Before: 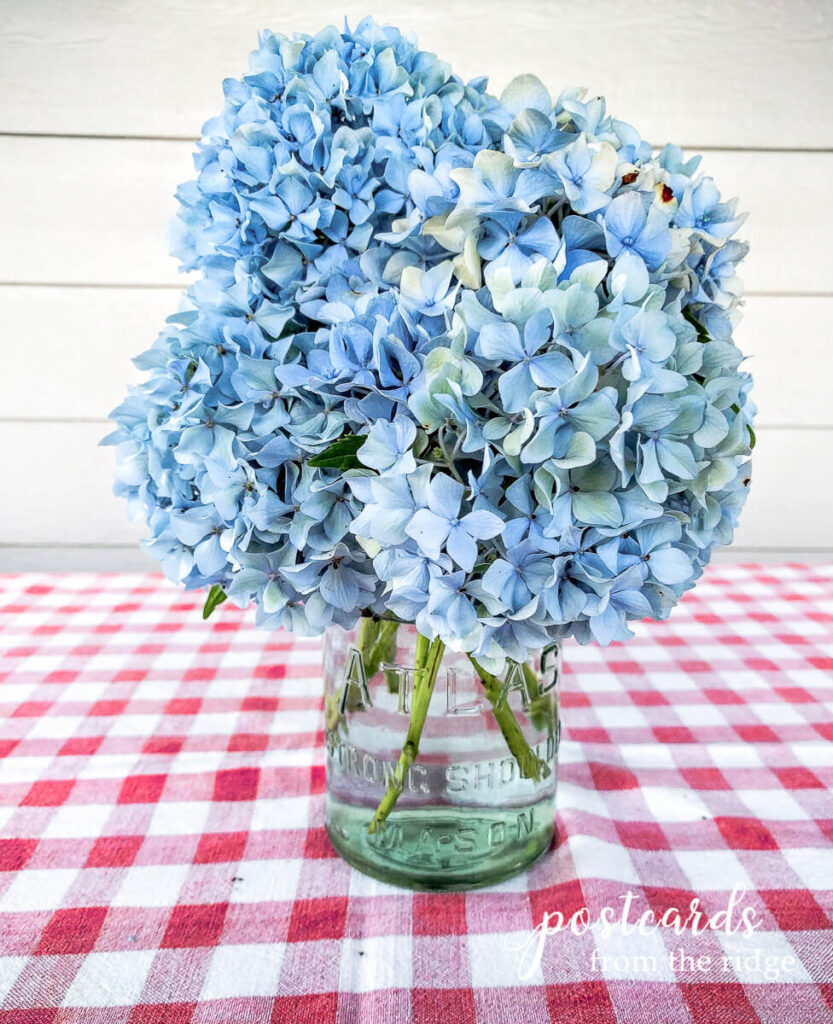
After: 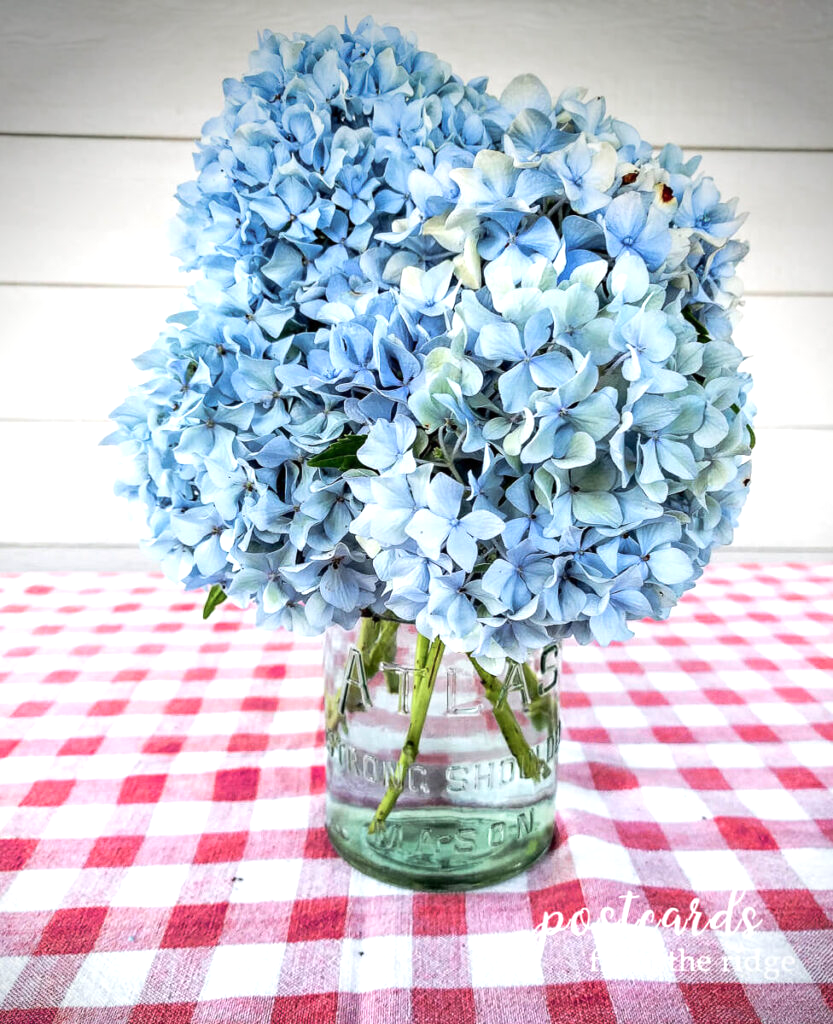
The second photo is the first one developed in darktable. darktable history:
vignetting: brightness -0.629, saturation -0.007, center (-0.028, 0.239)
tone equalizer: -8 EV -0.417 EV, -7 EV -0.389 EV, -6 EV -0.333 EV, -5 EV -0.222 EV, -3 EV 0.222 EV, -2 EV 0.333 EV, -1 EV 0.389 EV, +0 EV 0.417 EV, edges refinement/feathering 500, mask exposure compensation -1.57 EV, preserve details no
